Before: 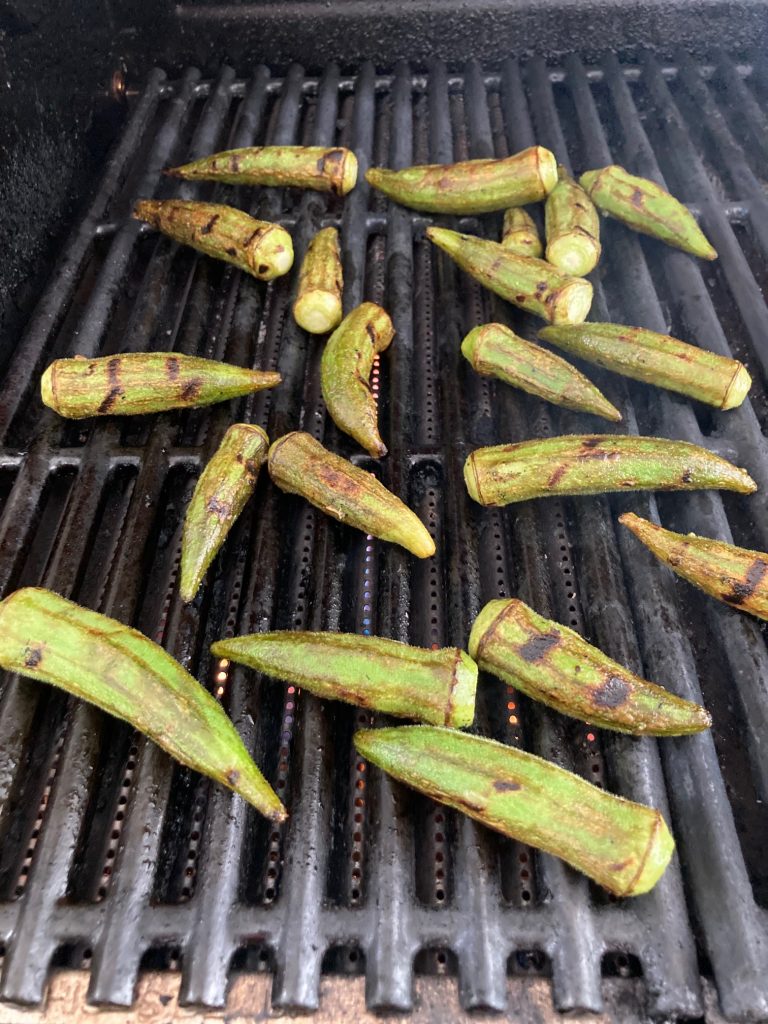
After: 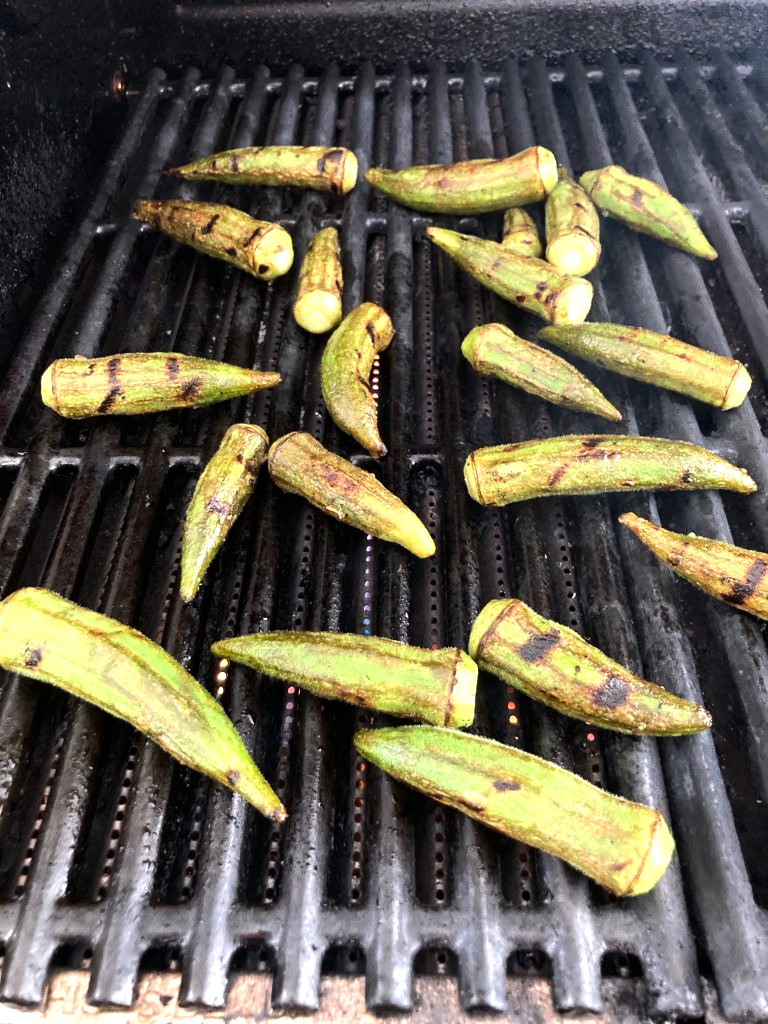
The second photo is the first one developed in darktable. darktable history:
tone equalizer: -8 EV -0.775 EV, -7 EV -0.732 EV, -6 EV -0.607 EV, -5 EV -0.397 EV, -3 EV 0.375 EV, -2 EV 0.6 EV, -1 EV 0.676 EV, +0 EV 0.728 EV, edges refinement/feathering 500, mask exposure compensation -1.57 EV, preserve details no
